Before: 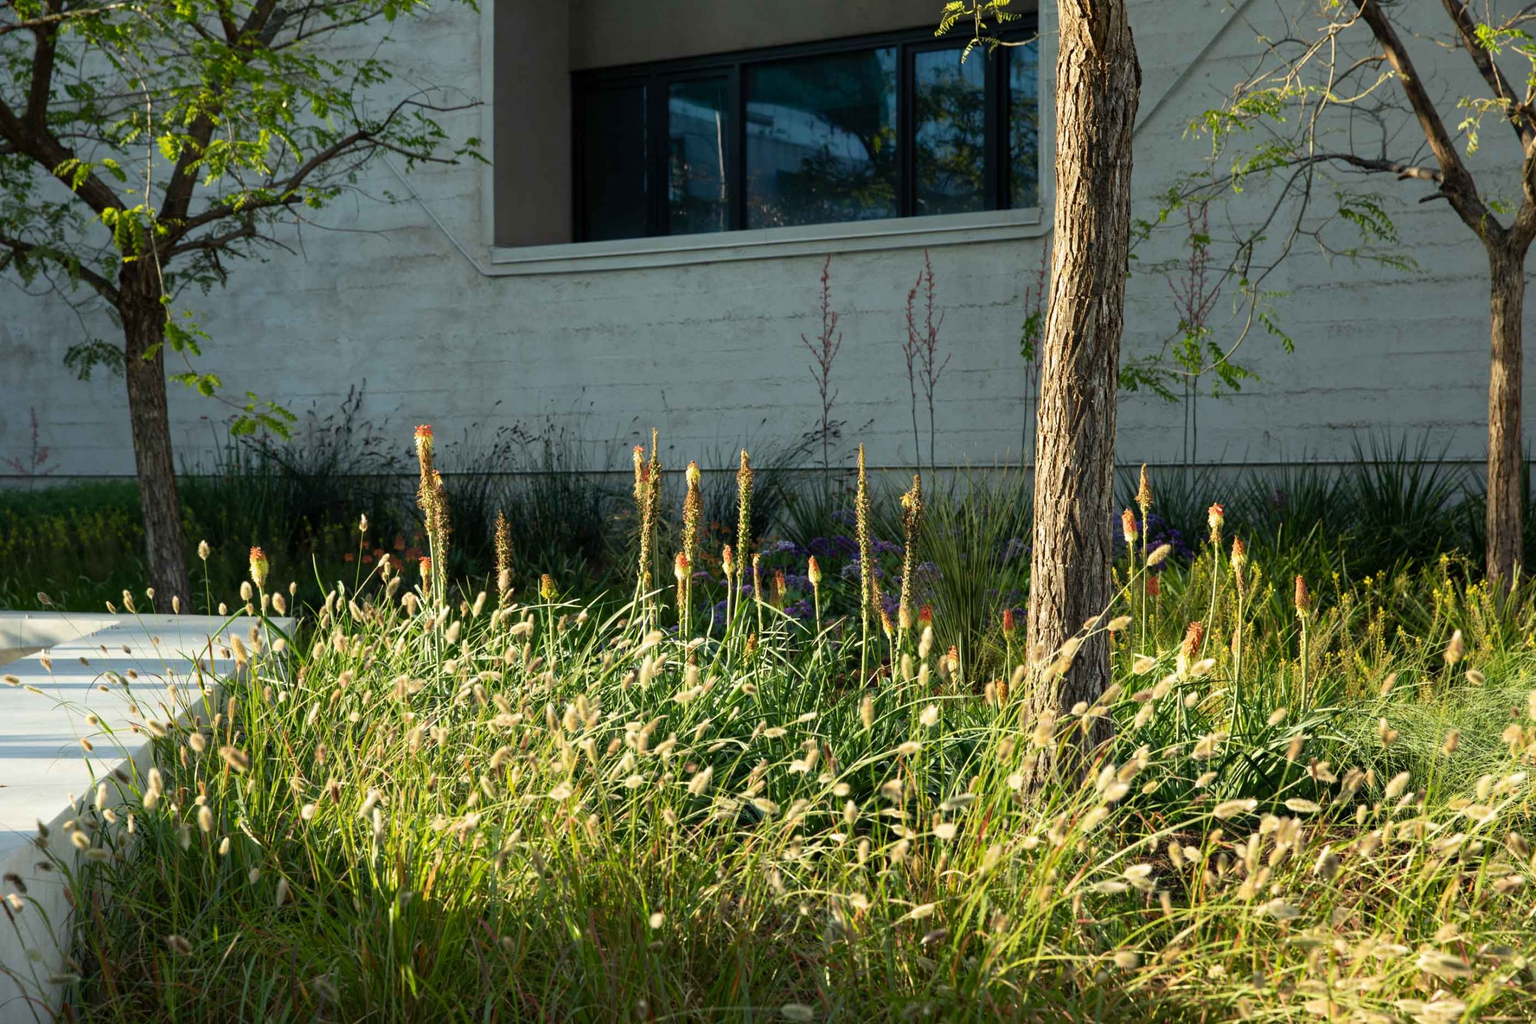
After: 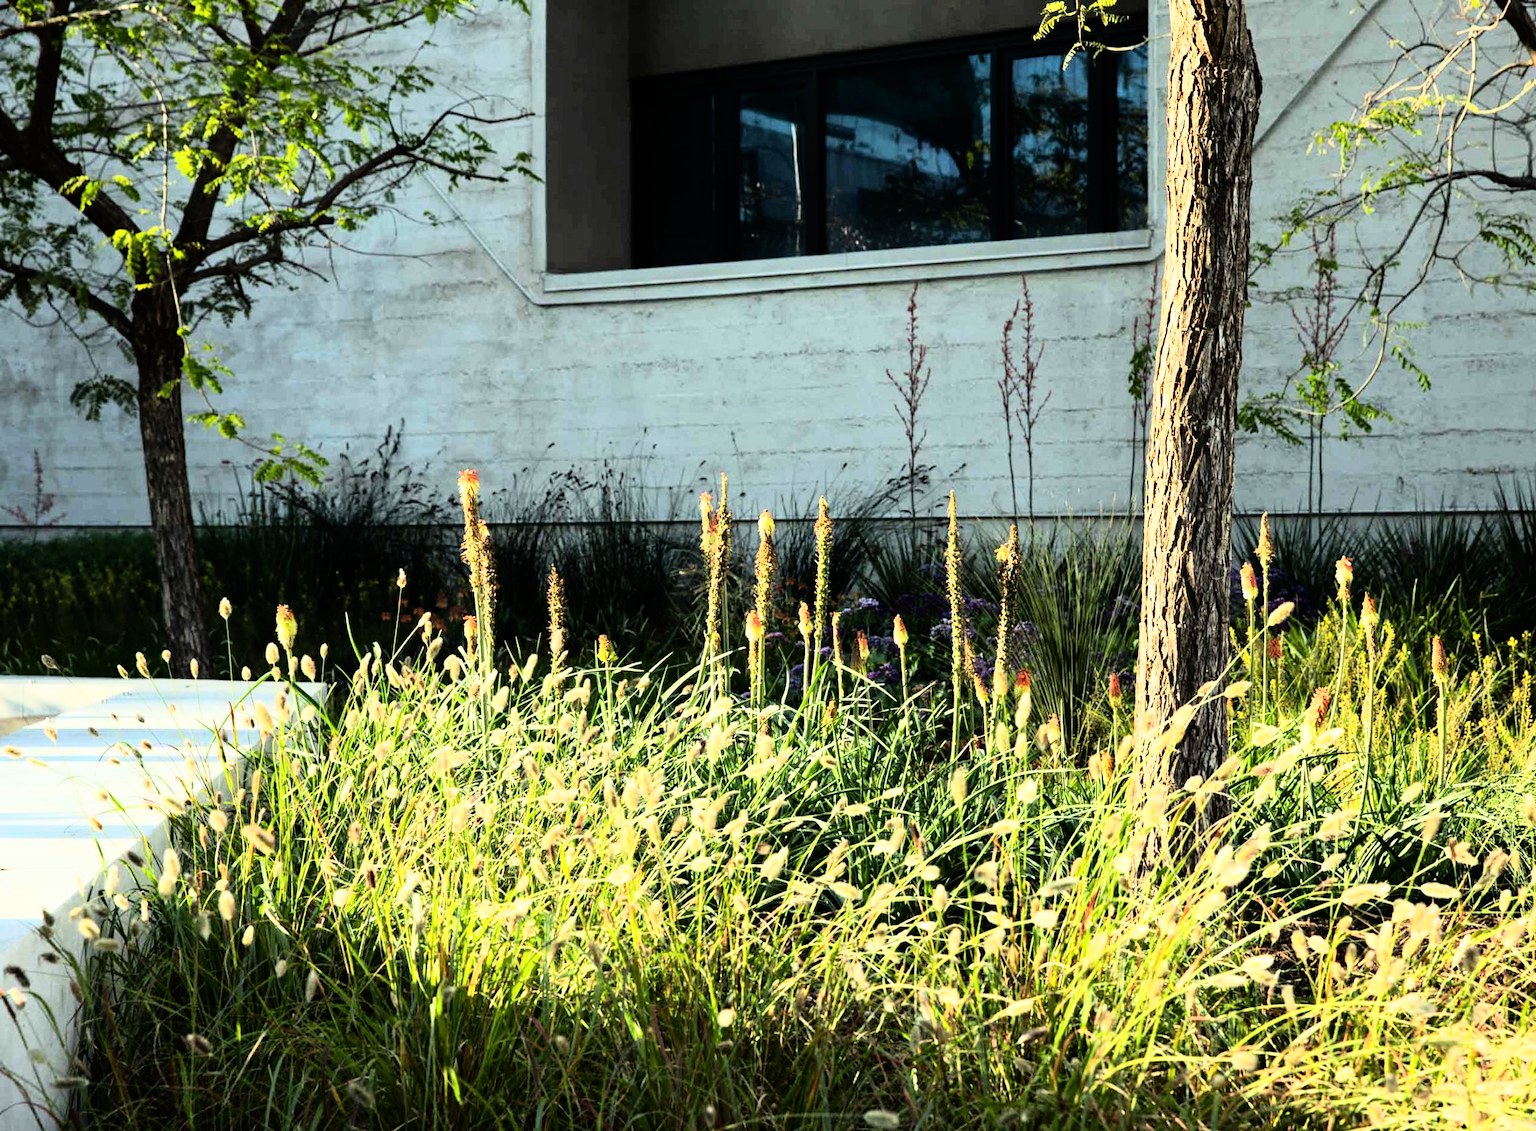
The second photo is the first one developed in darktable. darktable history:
crop: right 9.509%, bottom 0.031%
rgb curve: curves: ch0 [(0, 0) (0.21, 0.15) (0.24, 0.21) (0.5, 0.75) (0.75, 0.96) (0.89, 0.99) (1, 1)]; ch1 [(0, 0.02) (0.21, 0.13) (0.25, 0.2) (0.5, 0.67) (0.75, 0.9) (0.89, 0.97) (1, 1)]; ch2 [(0, 0.02) (0.21, 0.13) (0.25, 0.2) (0.5, 0.67) (0.75, 0.9) (0.89, 0.97) (1, 1)], compensate middle gray true
